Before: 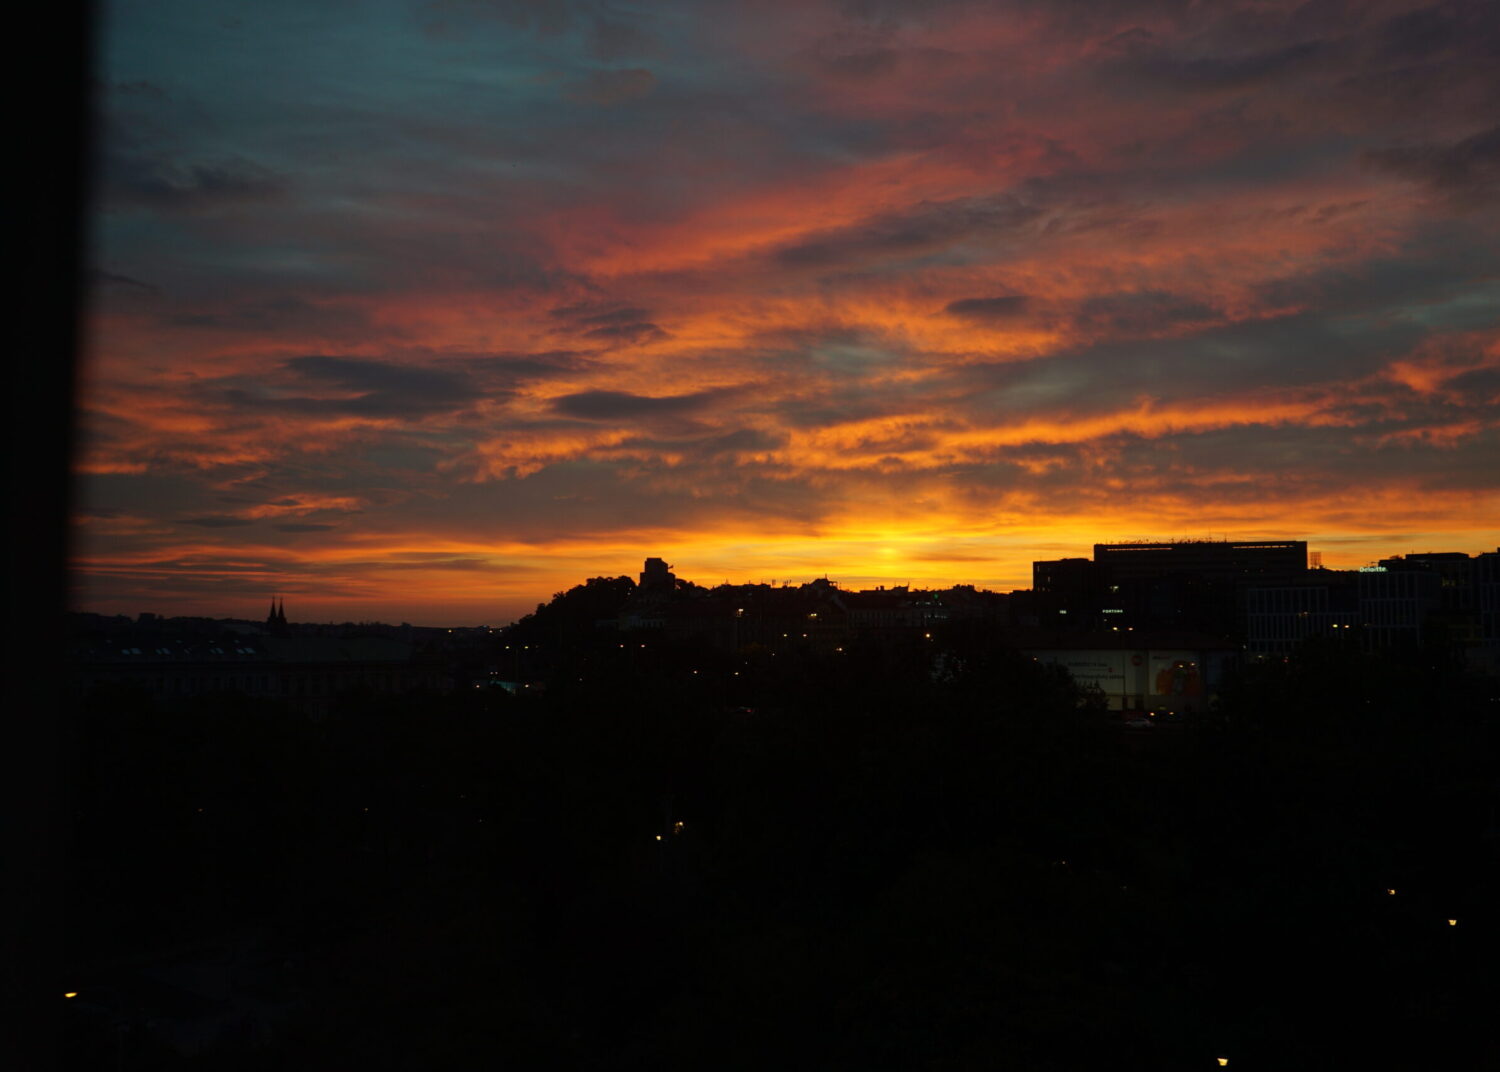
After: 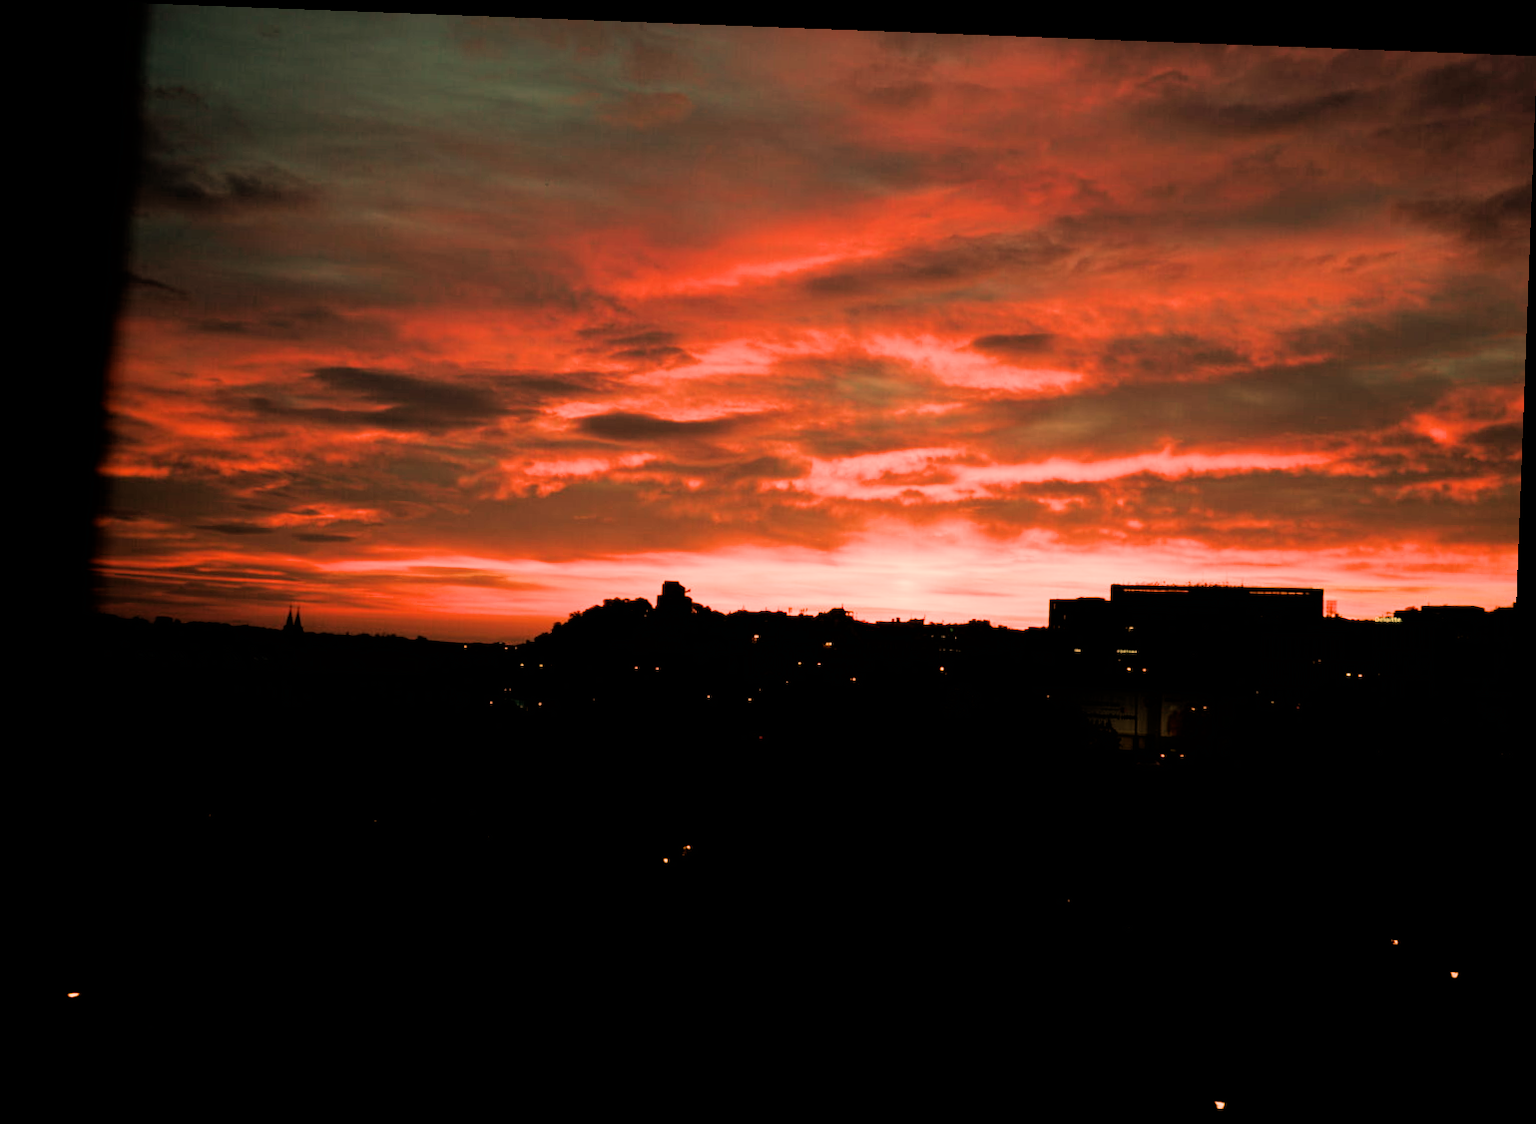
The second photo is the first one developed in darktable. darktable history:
rotate and perspective: rotation 2.17°, automatic cropping off
exposure: black level correction 0.003, exposure 0.383 EV, compensate highlight preservation false
filmic rgb: black relative exposure -5 EV, hardness 2.88, contrast 1.2, highlights saturation mix -30%
white balance: red 1.467, blue 0.684
